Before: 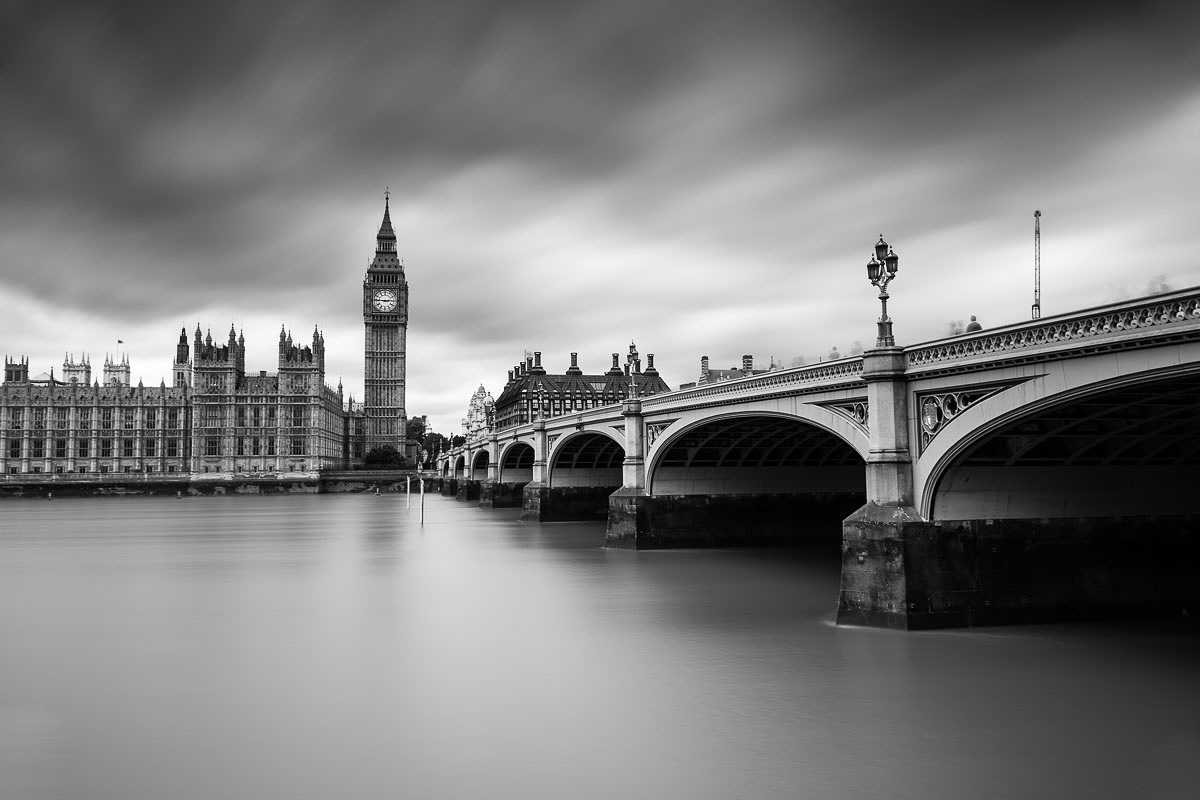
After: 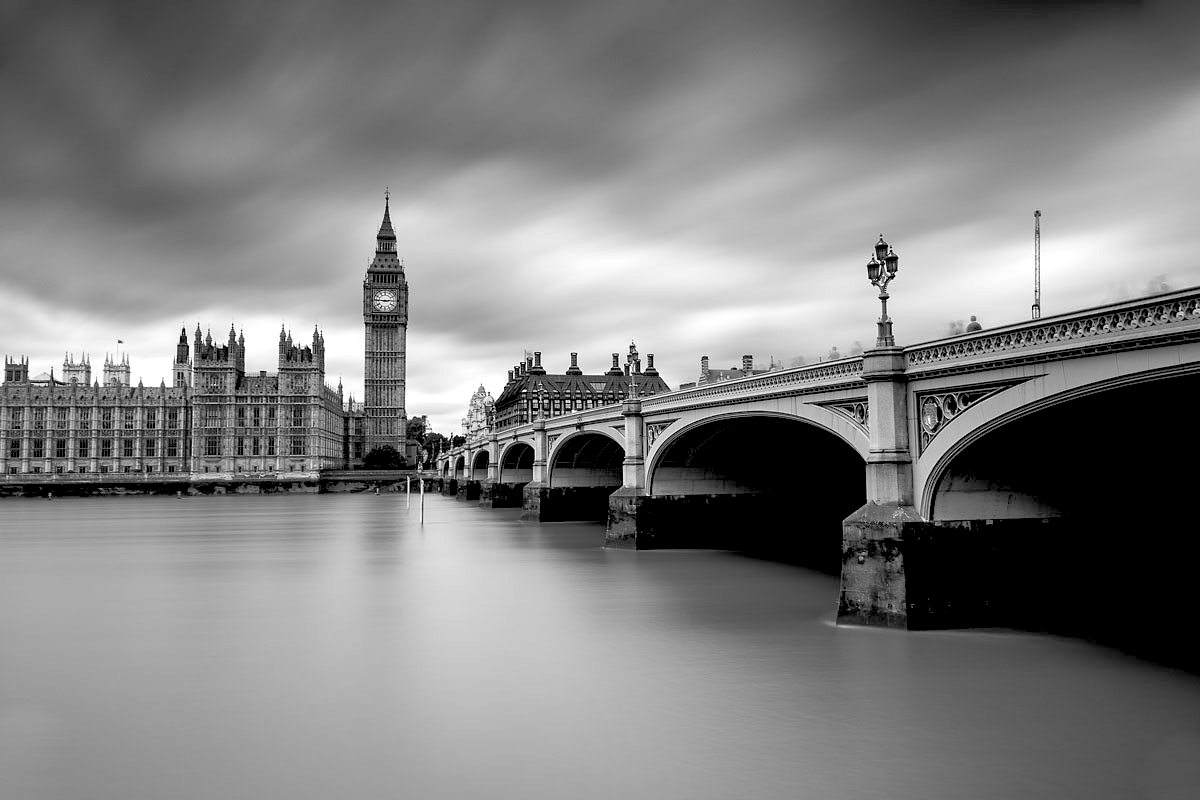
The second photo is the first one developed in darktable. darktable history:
shadows and highlights: on, module defaults
rgb levels: levels [[0.013, 0.434, 0.89], [0, 0.5, 1], [0, 0.5, 1]]
